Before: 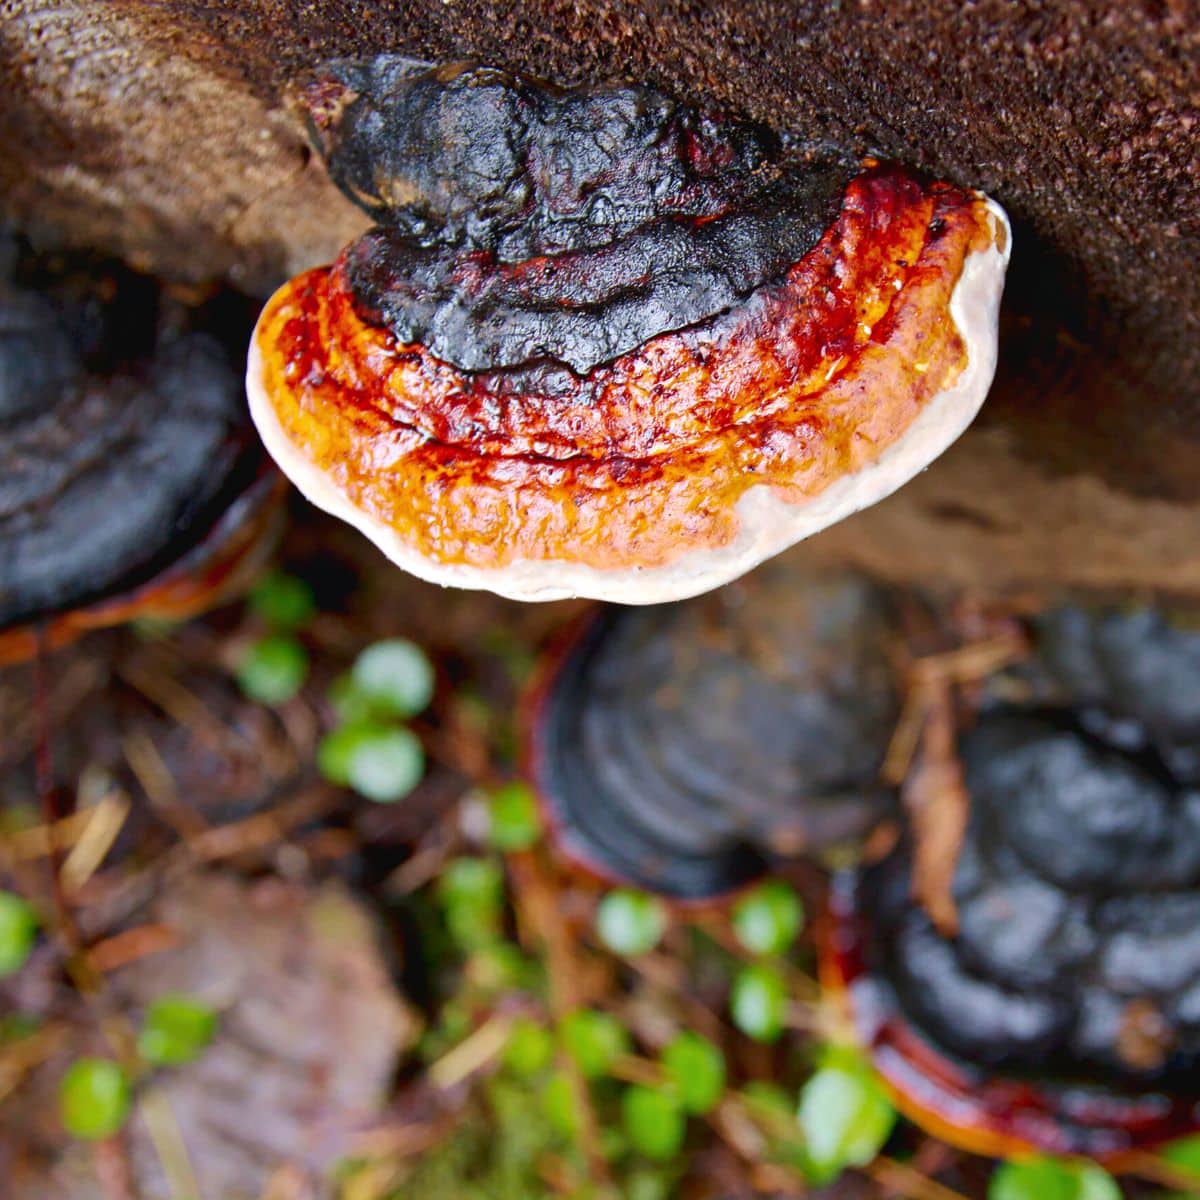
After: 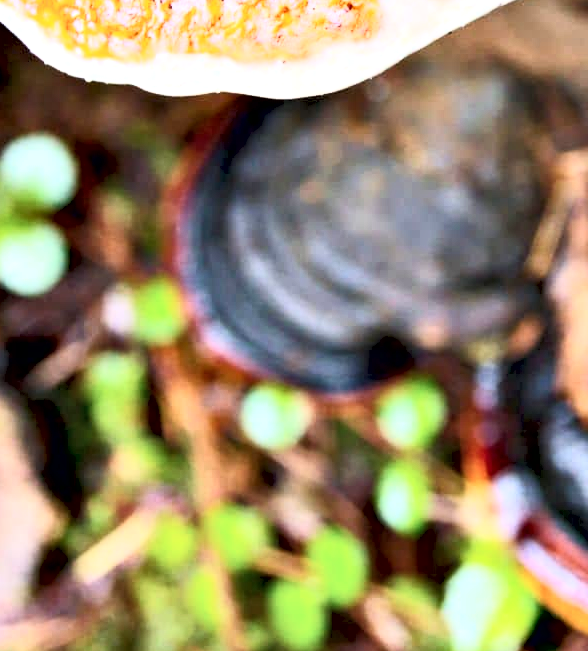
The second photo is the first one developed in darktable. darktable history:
contrast equalizer: octaves 7, y [[0.6 ×6], [0.55 ×6], [0 ×6], [0 ×6], [0 ×6]]
contrast brightness saturation: contrast 0.394, brightness 0.516
crop: left 29.684%, top 42.222%, right 21.269%, bottom 3.503%
